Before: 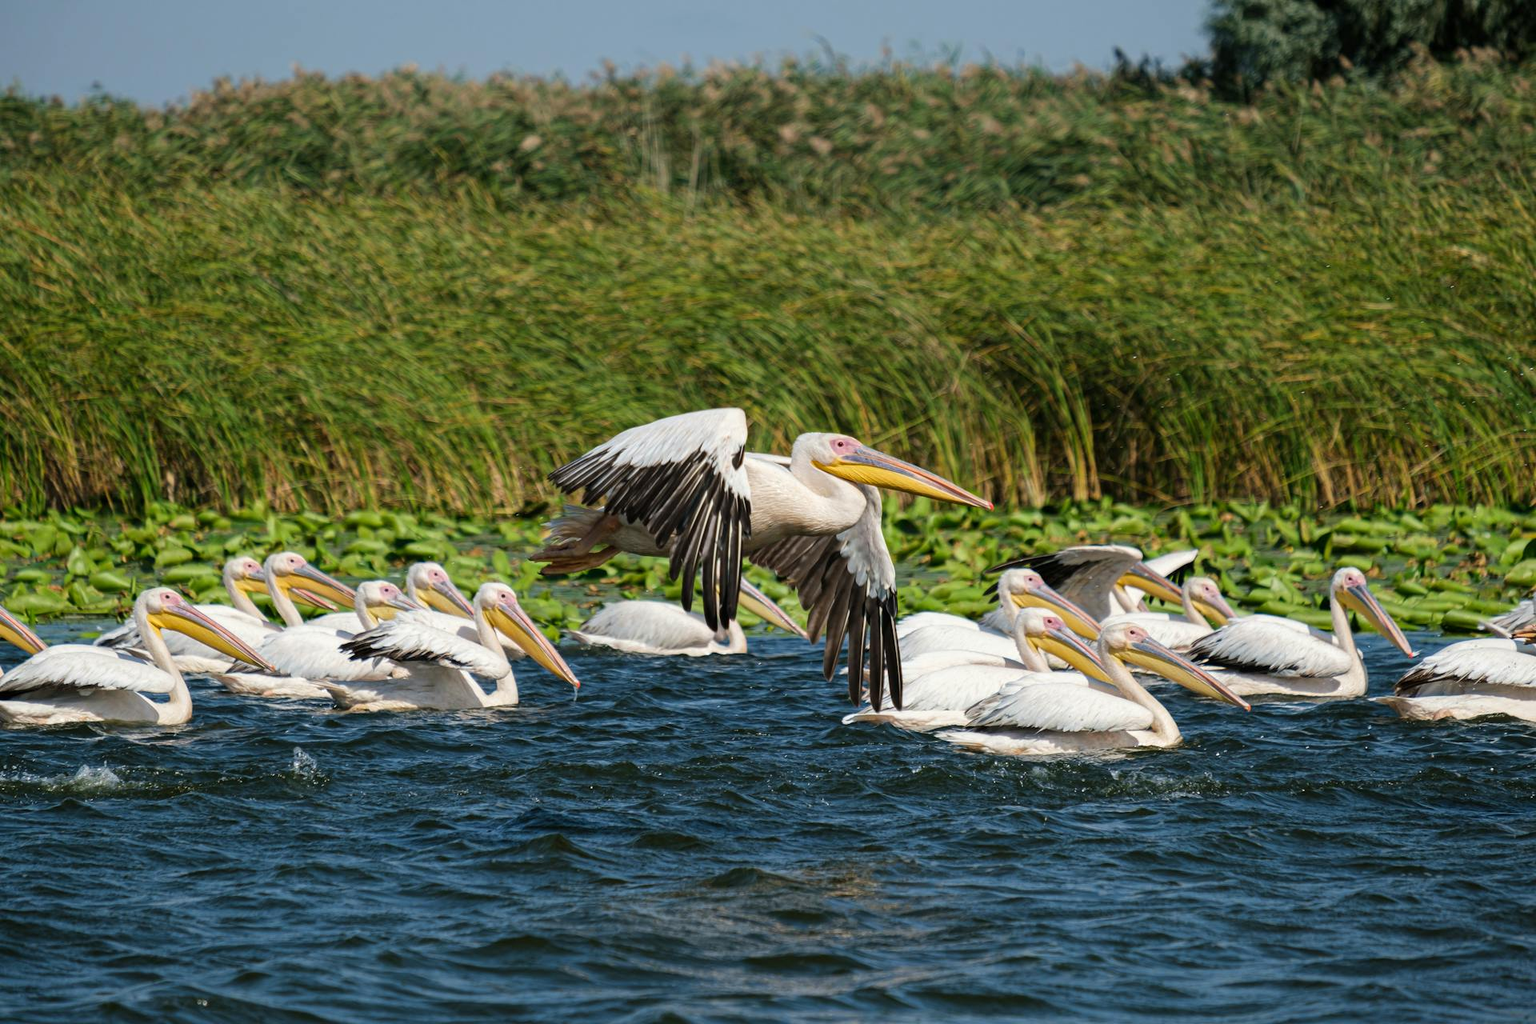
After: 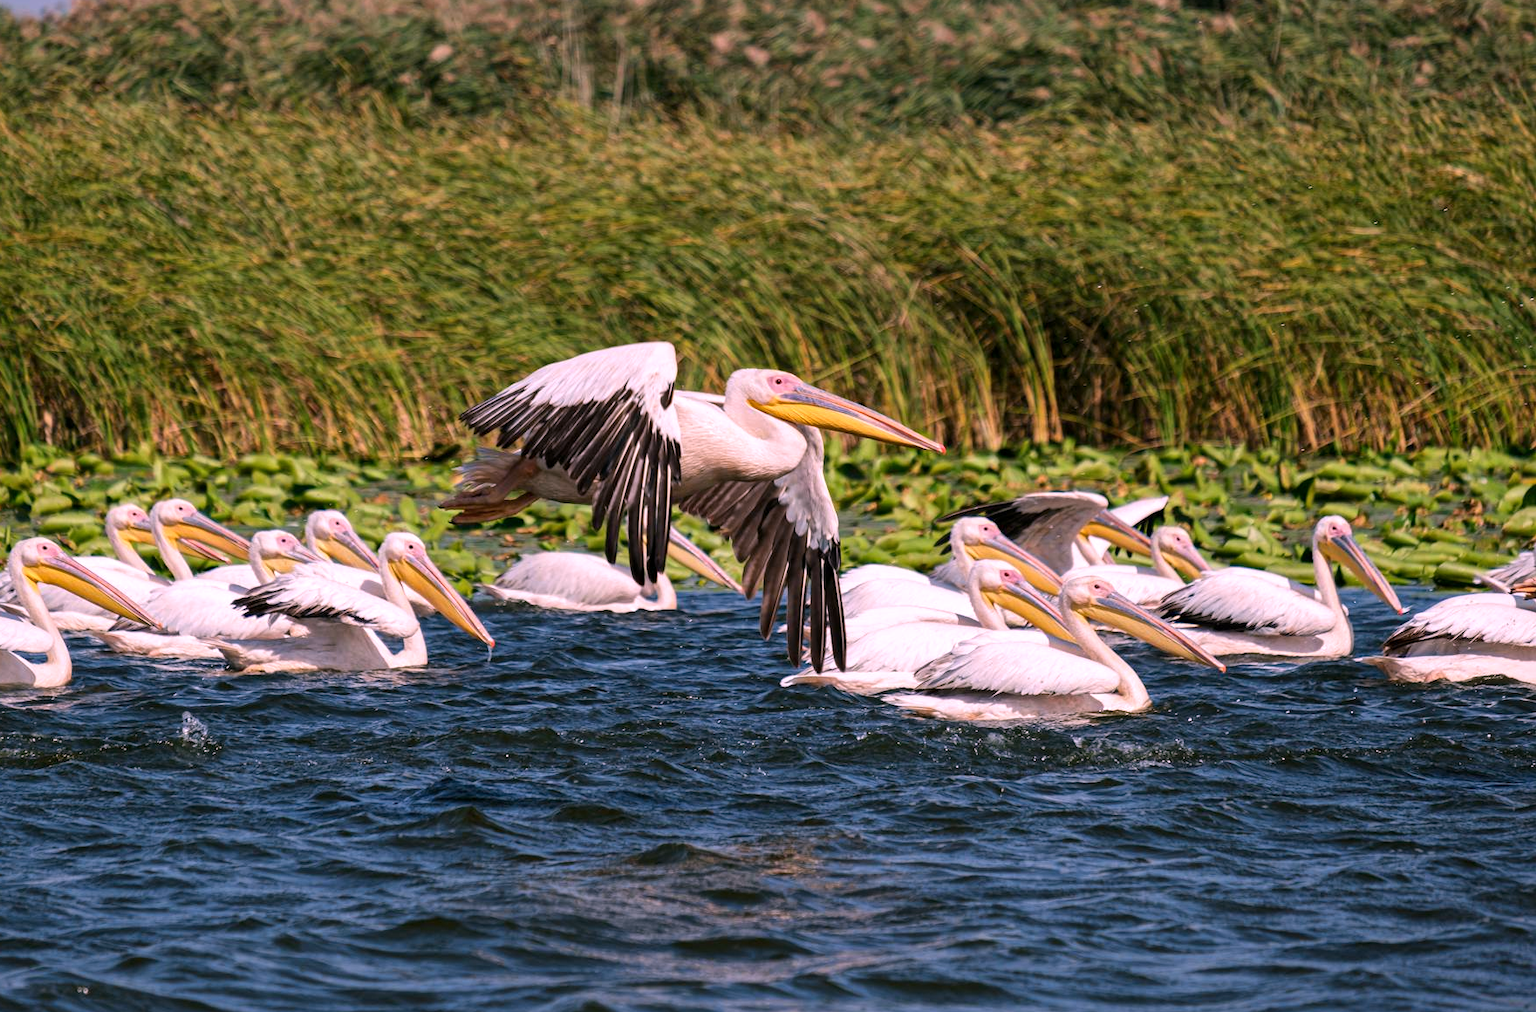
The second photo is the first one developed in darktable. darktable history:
local contrast: mode bilateral grid, contrast 20, coarseness 50, detail 120%, midtone range 0.2
white balance: red 1.188, blue 1.11
crop and rotate: left 8.262%, top 9.226%
